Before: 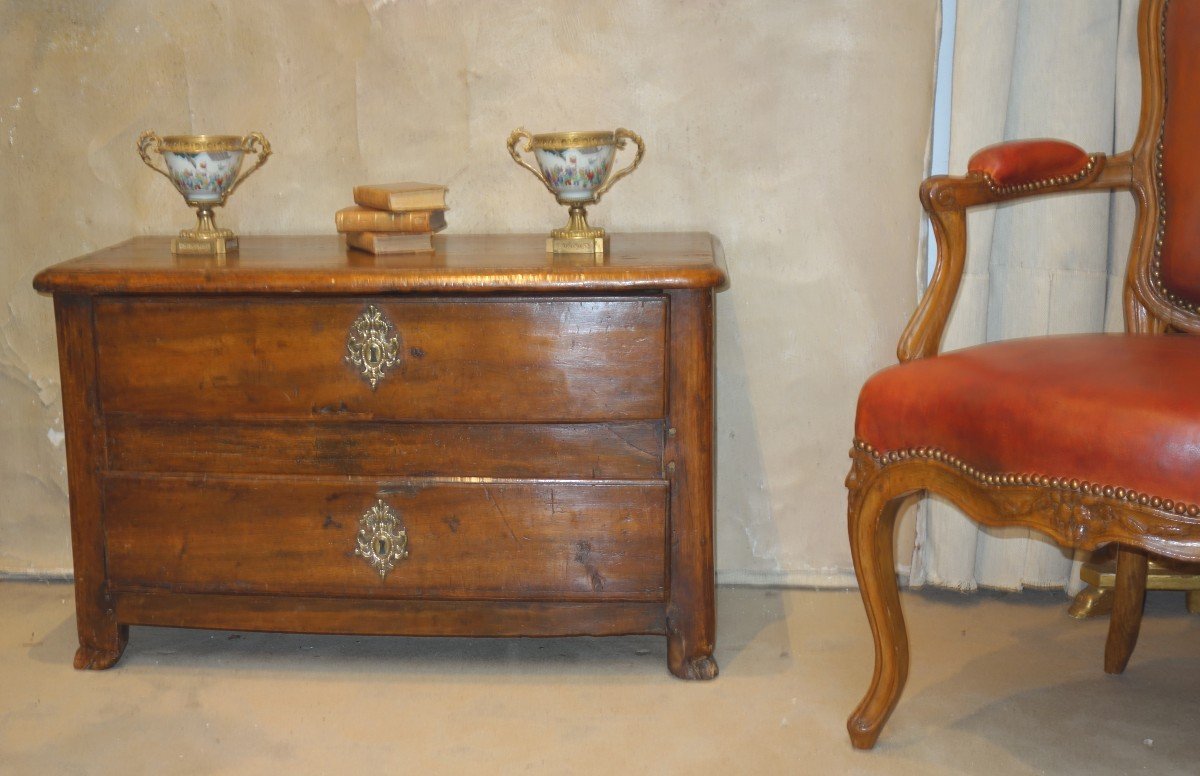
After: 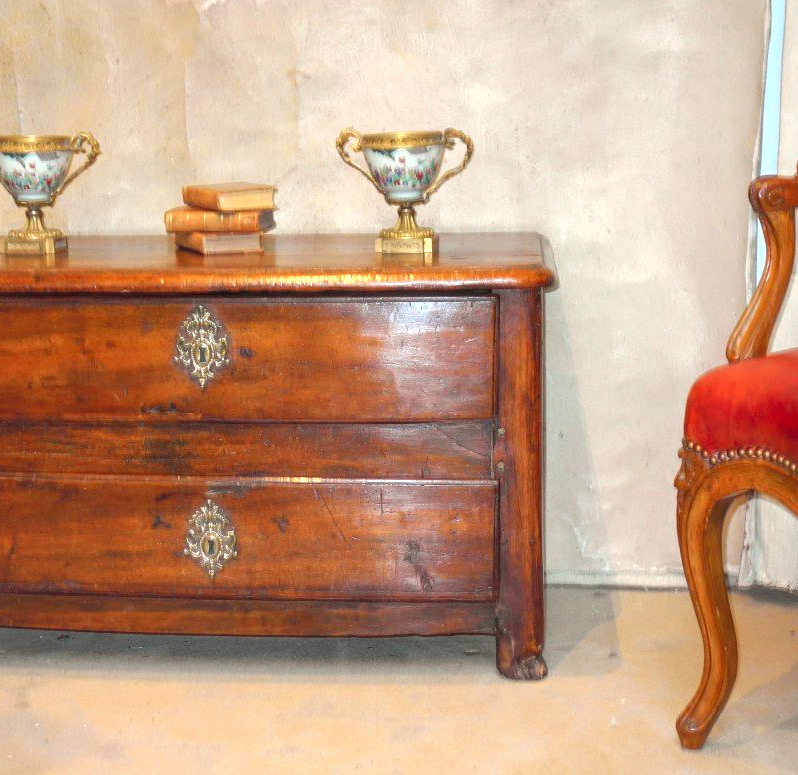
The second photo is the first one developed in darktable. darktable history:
exposure: black level correction 0, exposure 0.698 EV, compensate highlight preservation false
tone curve: curves: ch0 [(0, 0) (0.059, 0.027) (0.162, 0.125) (0.304, 0.279) (0.547, 0.532) (0.828, 0.815) (1, 0.983)]; ch1 [(0, 0) (0.23, 0.166) (0.34, 0.308) (0.371, 0.337) (0.429, 0.411) (0.477, 0.462) (0.499, 0.498) (0.529, 0.537) (0.559, 0.582) (0.743, 0.798) (1, 1)]; ch2 [(0, 0) (0.431, 0.414) (0.498, 0.503) (0.524, 0.528) (0.568, 0.546) (0.6, 0.597) (0.634, 0.645) (0.728, 0.742) (1, 1)], color space Lab, independent channels, preserve colors none
local contrast: on, module defaults
crop and rotate: left 14.327%, right 19.142%
